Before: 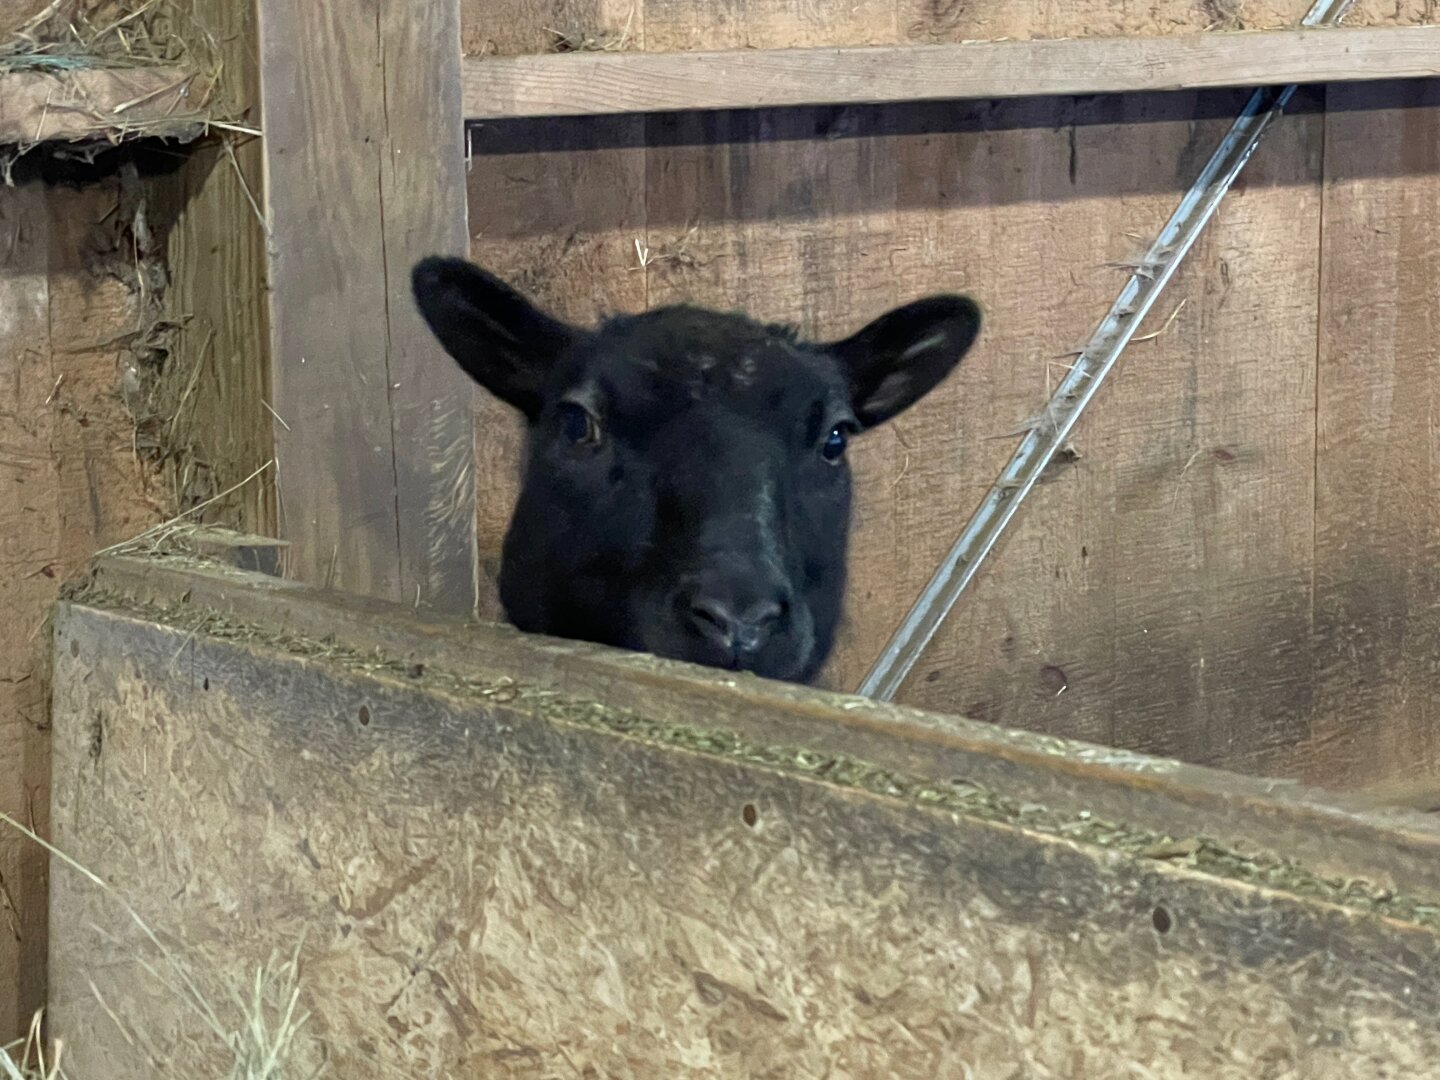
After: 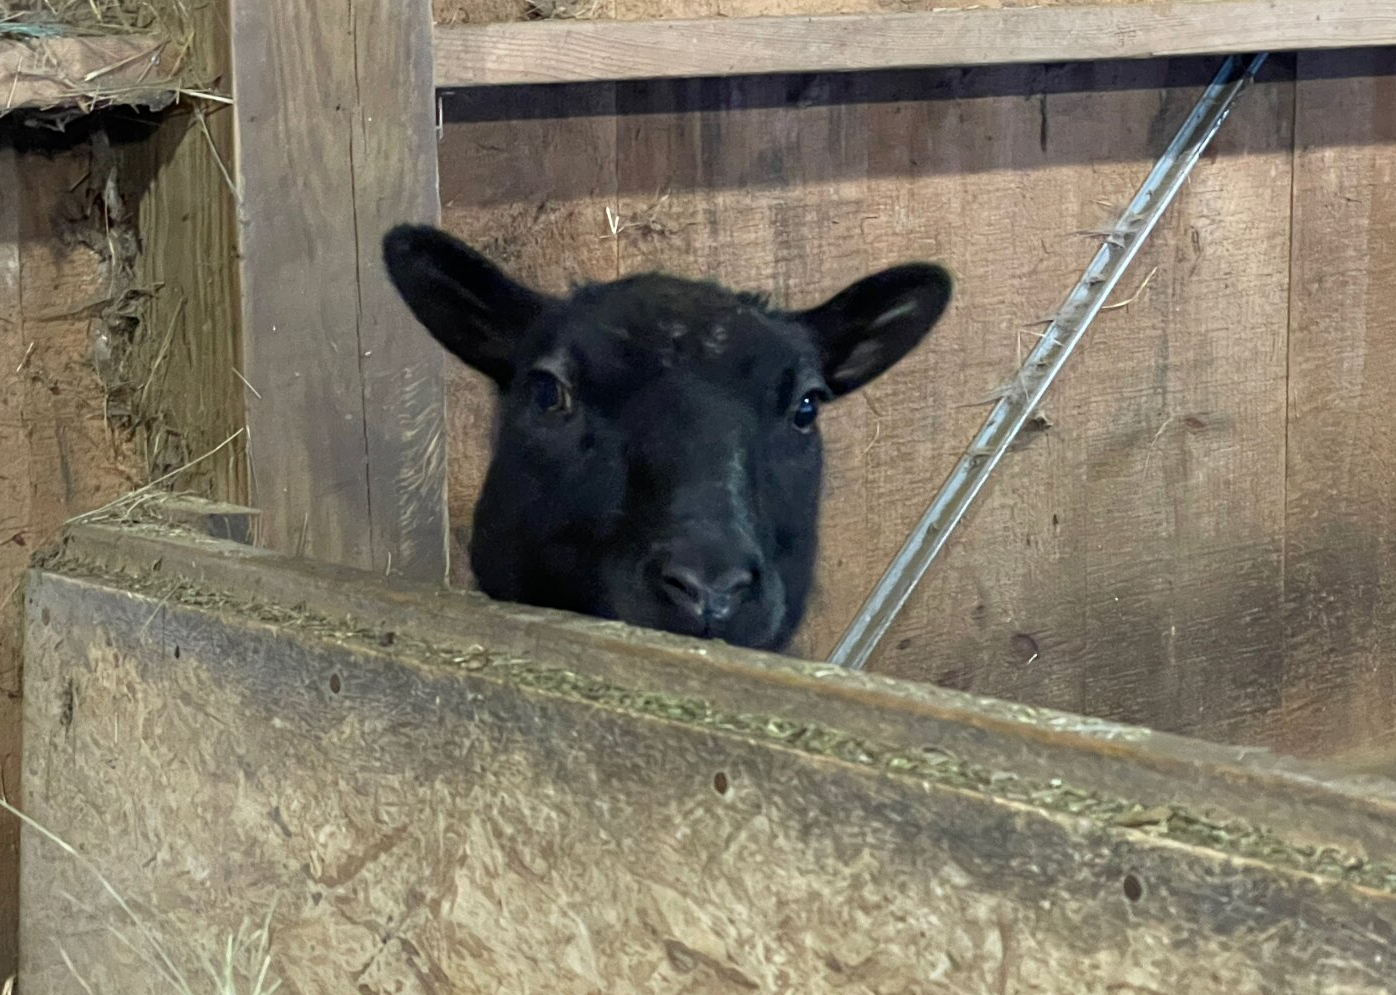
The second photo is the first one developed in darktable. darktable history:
crop: left 2.049%, top 2.968%, right 0.99%, bottom 4.88%
